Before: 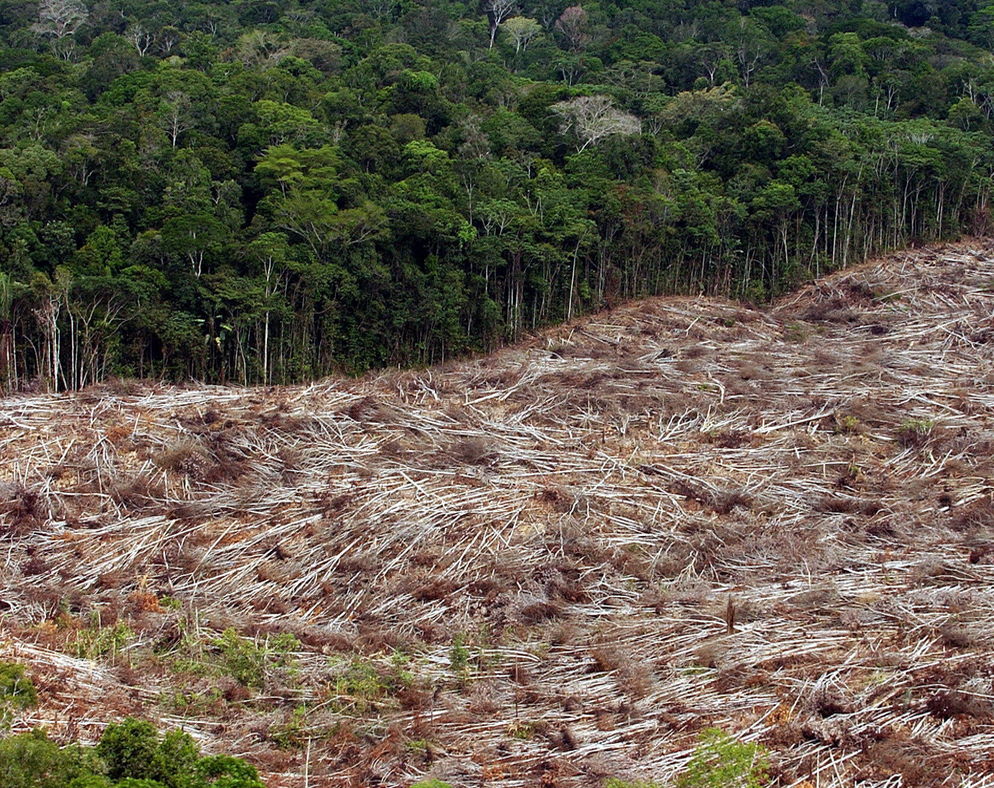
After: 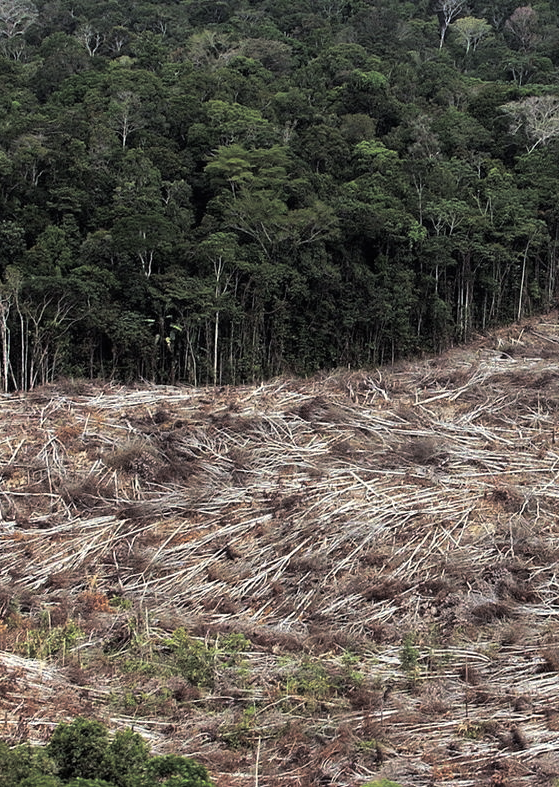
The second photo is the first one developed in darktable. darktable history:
crop: left 5.114%, right 38.589%
split-toning: shadows › hue 43.2°, shadows › saturation 0, highlights › hue 50.4°, highlights › saturation 1
